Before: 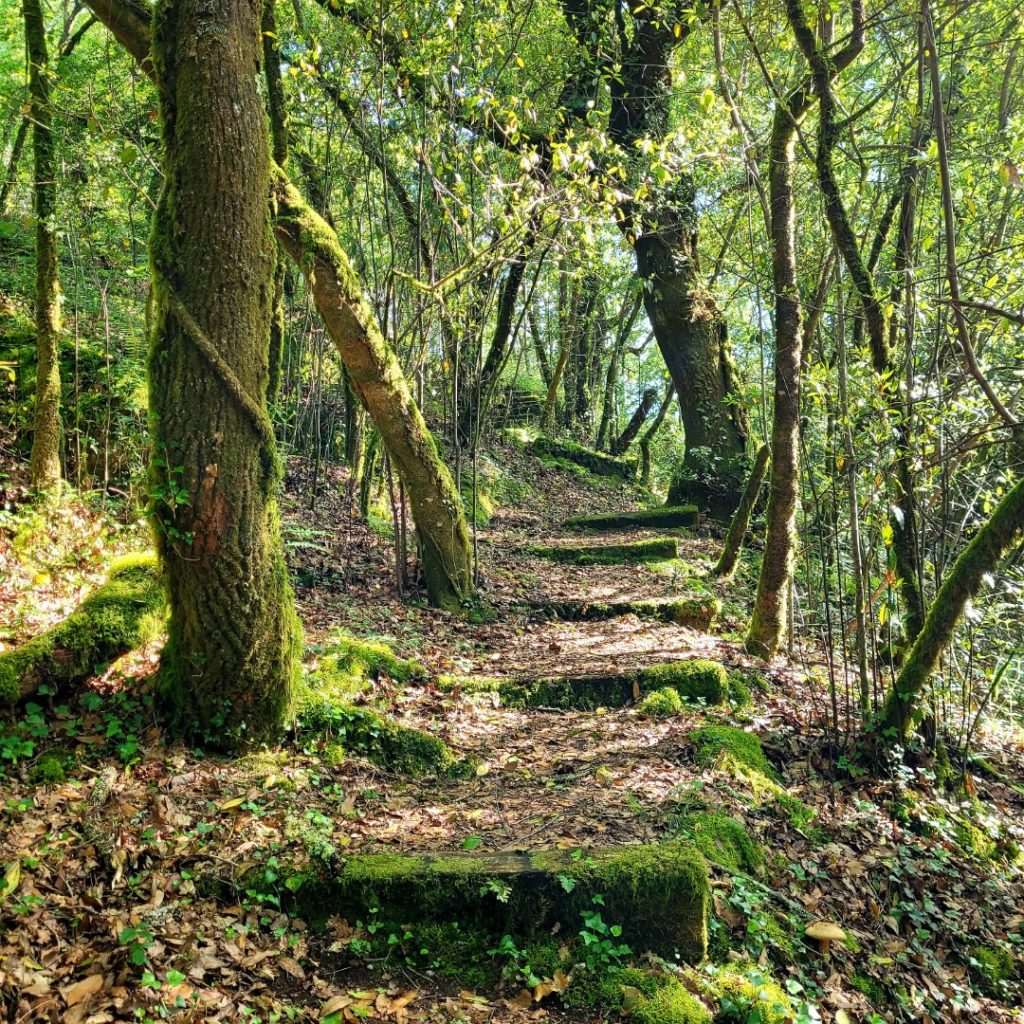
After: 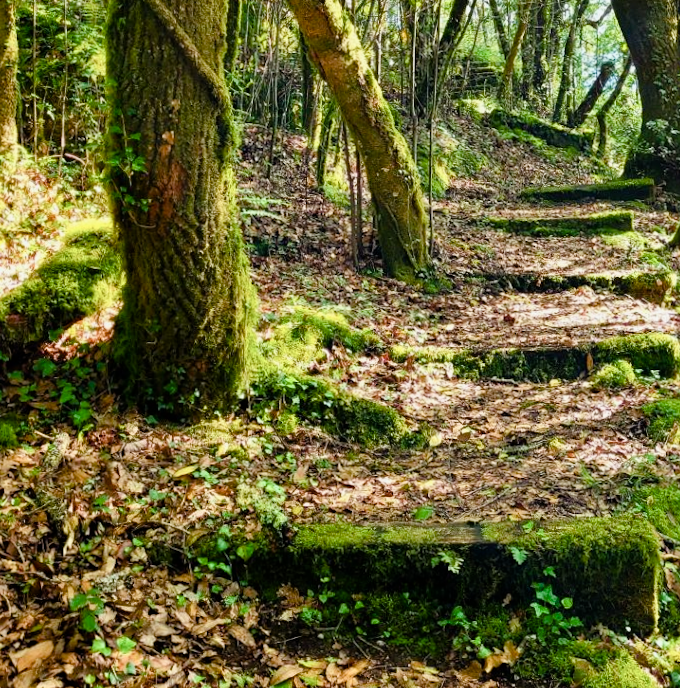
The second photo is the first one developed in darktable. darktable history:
filmic rgb: black relative exposure -11.39 EV, white relative exposure 3.26 EV, hardness 6.69
crop and rotate: angle -0.683°, left 3.781%, top 31.983%, right 28.988%
color balance rgb: power › luminance -3.543%, power › chroma 0.566%, power › hue 43.04°, linear chroma grading › global chroma 33.251%, perceptual saturation grading › global saturation 0.457%, perceptual saturation grading › highlights -32.286%, perceptual saturation grading › mid-tones 5.821%, perceptual saturation grading › shadows 17.375%, global vibrance 5.081%, contrast 3.13%
exposure: exposure 0.203 EV, compensate highlight preservation false
